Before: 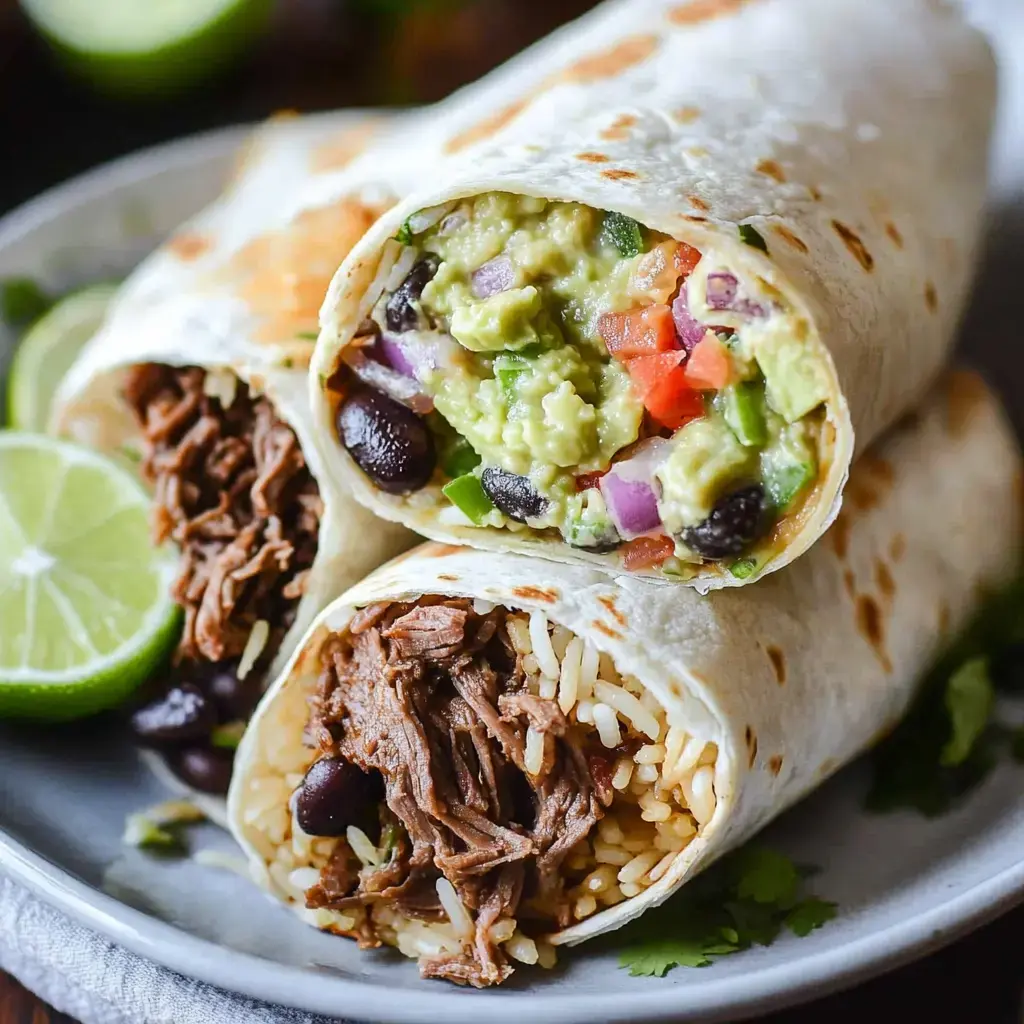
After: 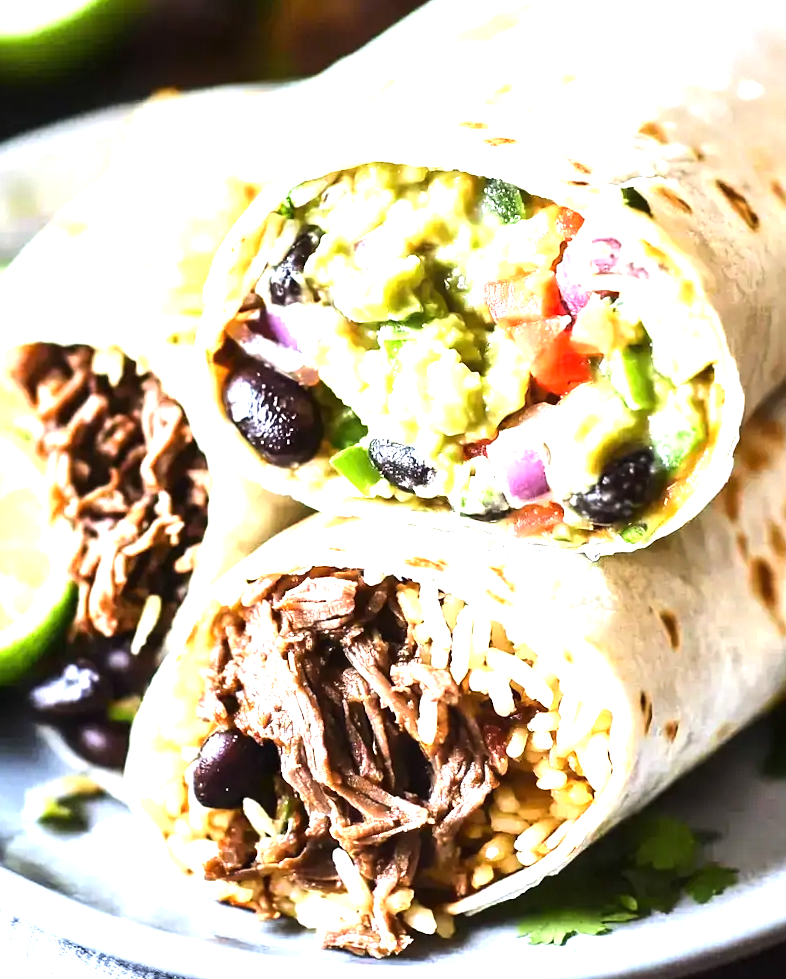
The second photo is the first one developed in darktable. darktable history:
exposure: black level correction 0, exposure 1.1 EV, compensate exposure bias true, compensate highlight preservation false
crop: left 9.88%, right 12.664%
tone equalizer: -8 EV -0.75 EV, -7 EV -0.7 EV, -6 EV -0.6 EV, -5 EV -0.4 EV, -3 EV 0.4 EV, -2 EV 0.6 EV, -1 EV 0.7 EV, +0 EV 0.75 EV, edges refinement/feathering 500, mask exposure compensation -1.57 EV, preserve details no
rotate and perspective: rotation -1.32°, lens shift (horizontal) -0.031, crop left 0.015, crop right 0.985, crop top 0.047, crop bottom 0.982
